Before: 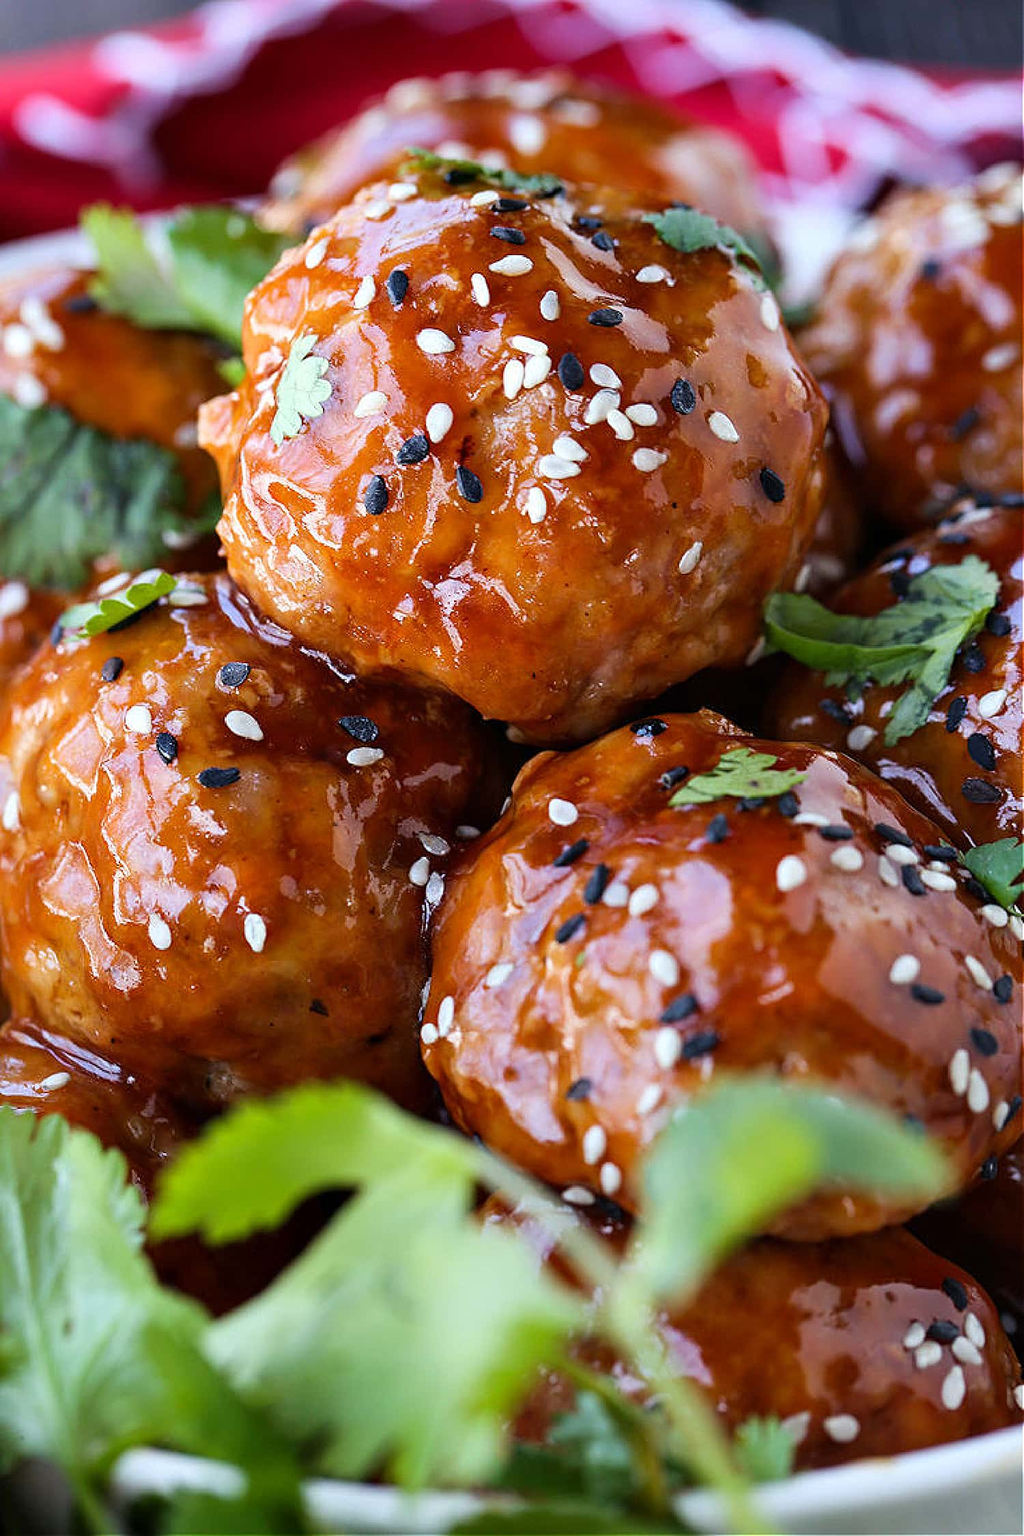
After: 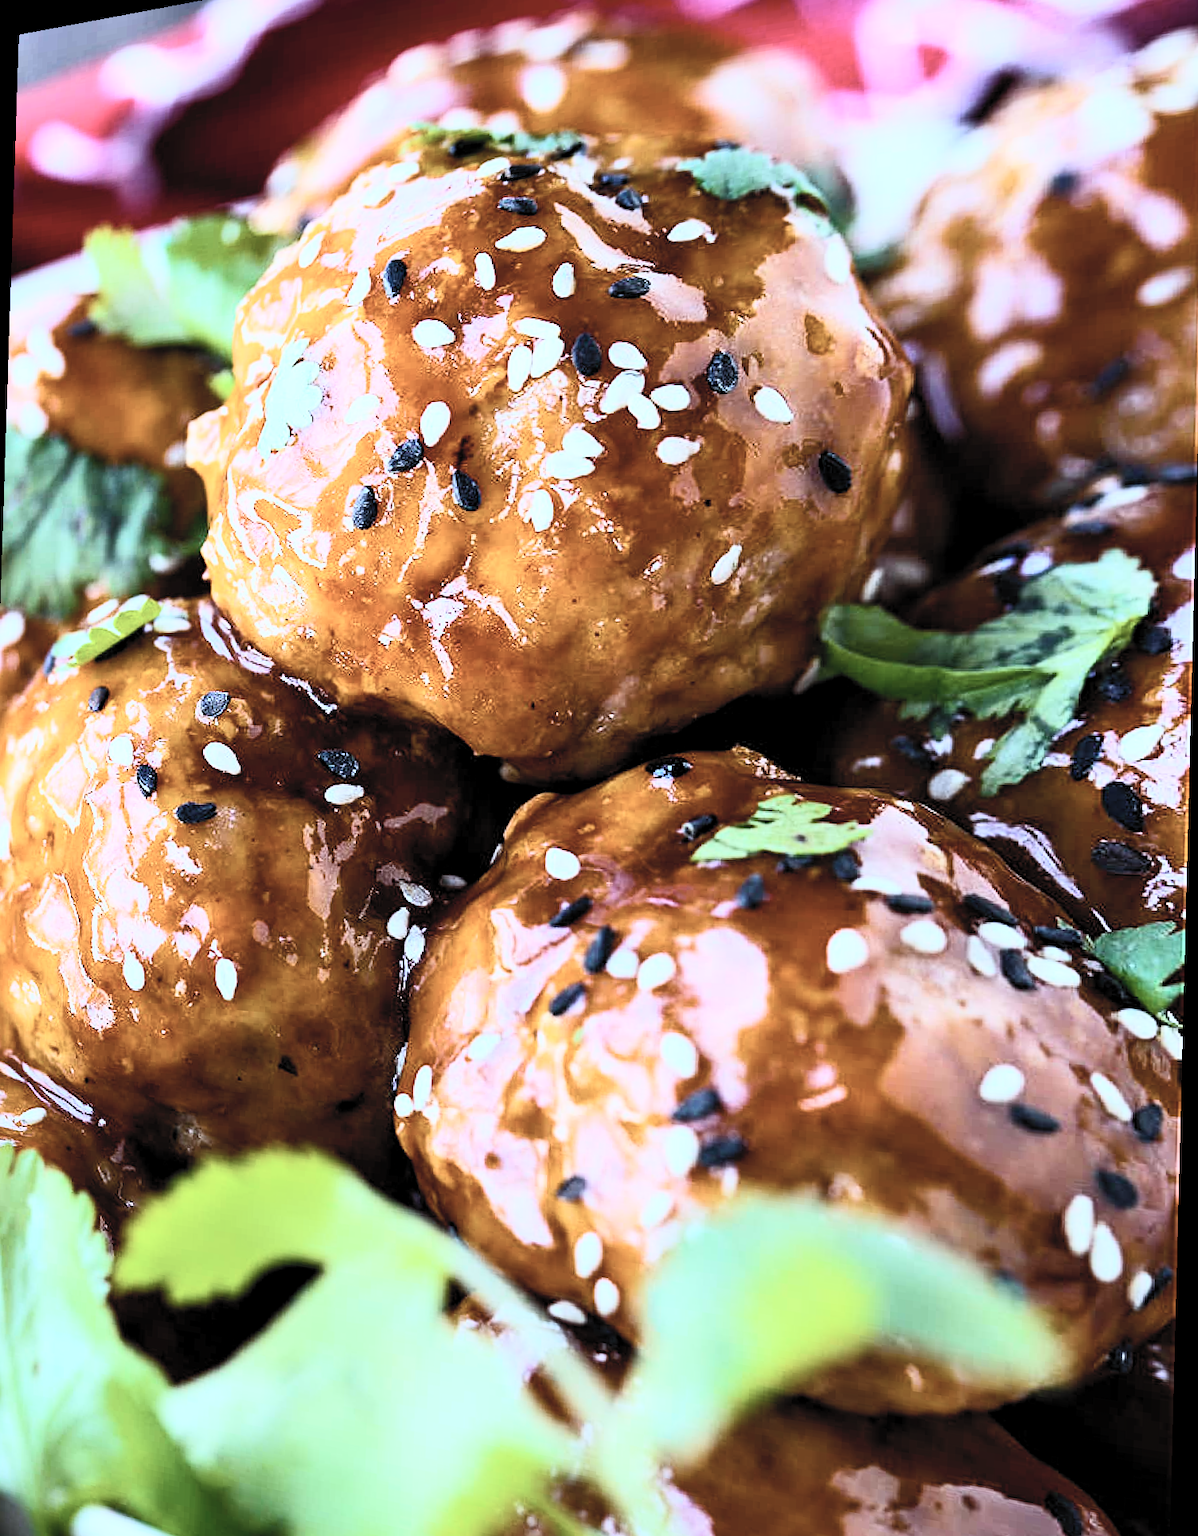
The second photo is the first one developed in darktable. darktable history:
rotate and perspective: rotation 1.69°, lens shift (vertical) -0.023, lens shift (horizontal) -0.291, crop left 0.025, crop right 0.988, crop top 0.092, crop bottom 0.842
color calibration: illuminant F (fluorescent), F source F9 (Cool White Deluxe 4150 K) – high CRI, x 0.374, y 0.373, temperature 4158.34 K
contrast brightness saturation: contrast 0.57, brightness 0.57, saturation -0.34
color balance rgb: linear chroma grading › global chroma 15%, perceptual saturation grading › global saturation 30%
filmic rgb: middle gray luminance 18.42%, black relative exposure -9 EV, white relative exposure 3.75 EV, threshold 6 EV, target black luminance 0%, hardness 4.85, latitude 67.35%, contrast 0.955, highlights saturation mix 20%, shadows ↔ highlights balance 21.36%, add noise in highlights 0, preserve chrominance luminance Y, color science v3 (2019), use custom middle-gray values true, iterations of high-quality reconstruction 0, contrast in highlights soft, enable highlight reconstruction true
